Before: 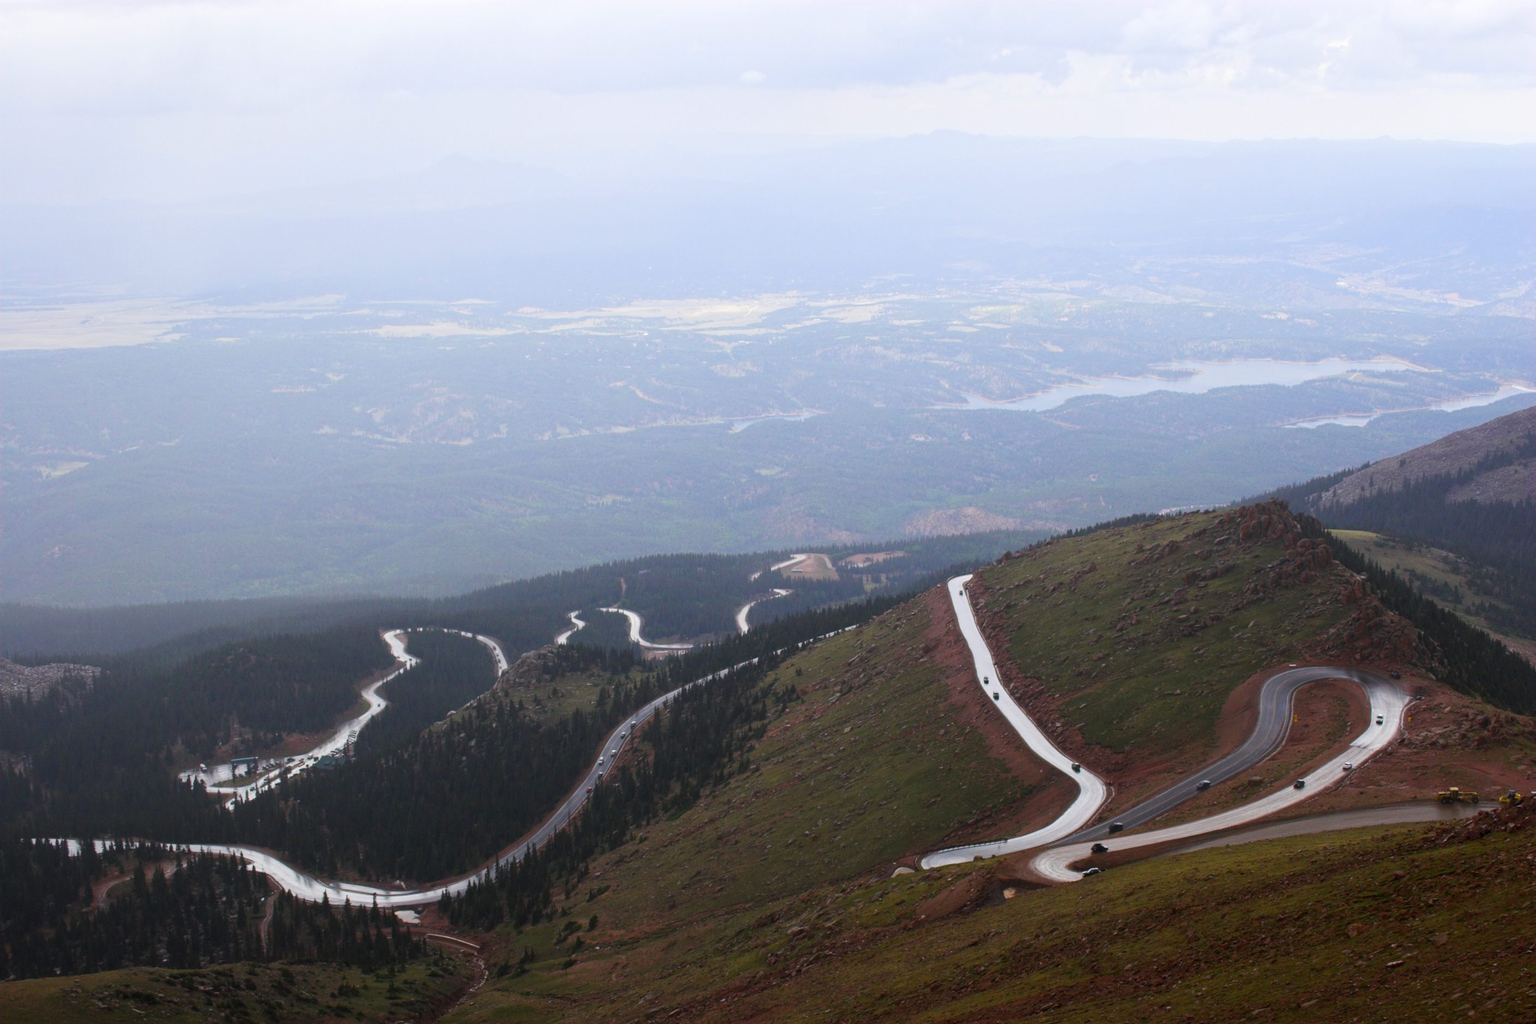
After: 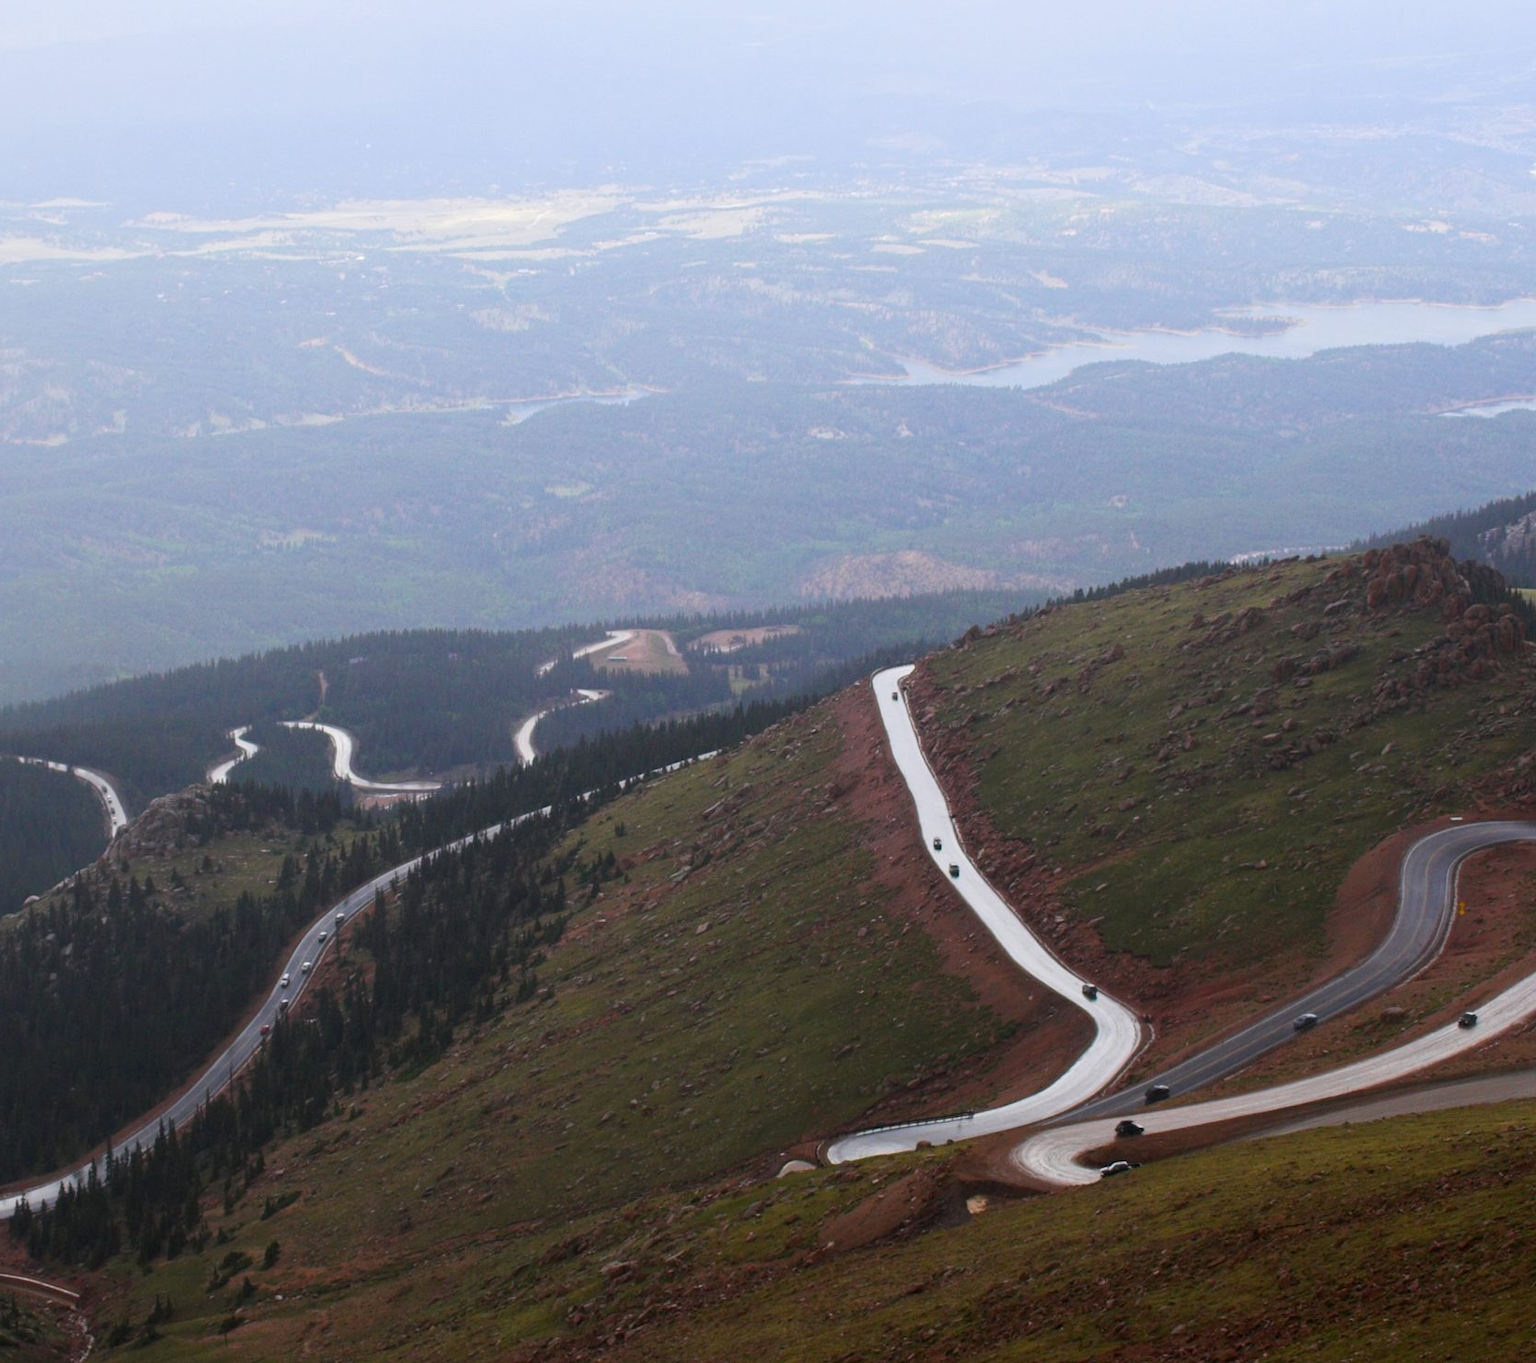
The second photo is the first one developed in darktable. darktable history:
crop and rotate: left 28.174%, top 17.78%, right 12.782%, bottom 3.551%
